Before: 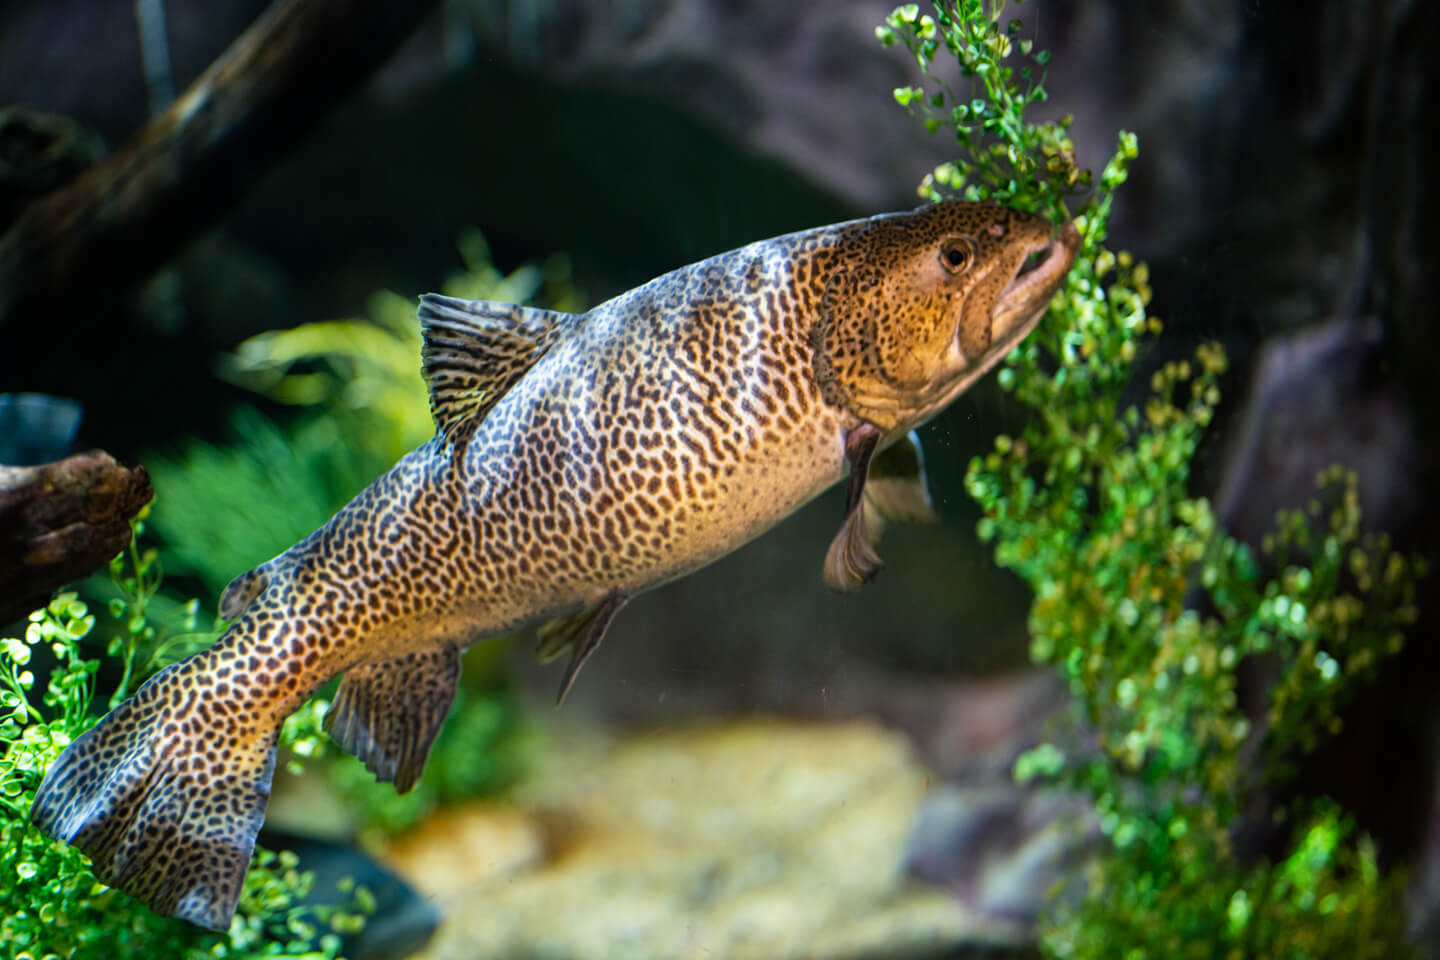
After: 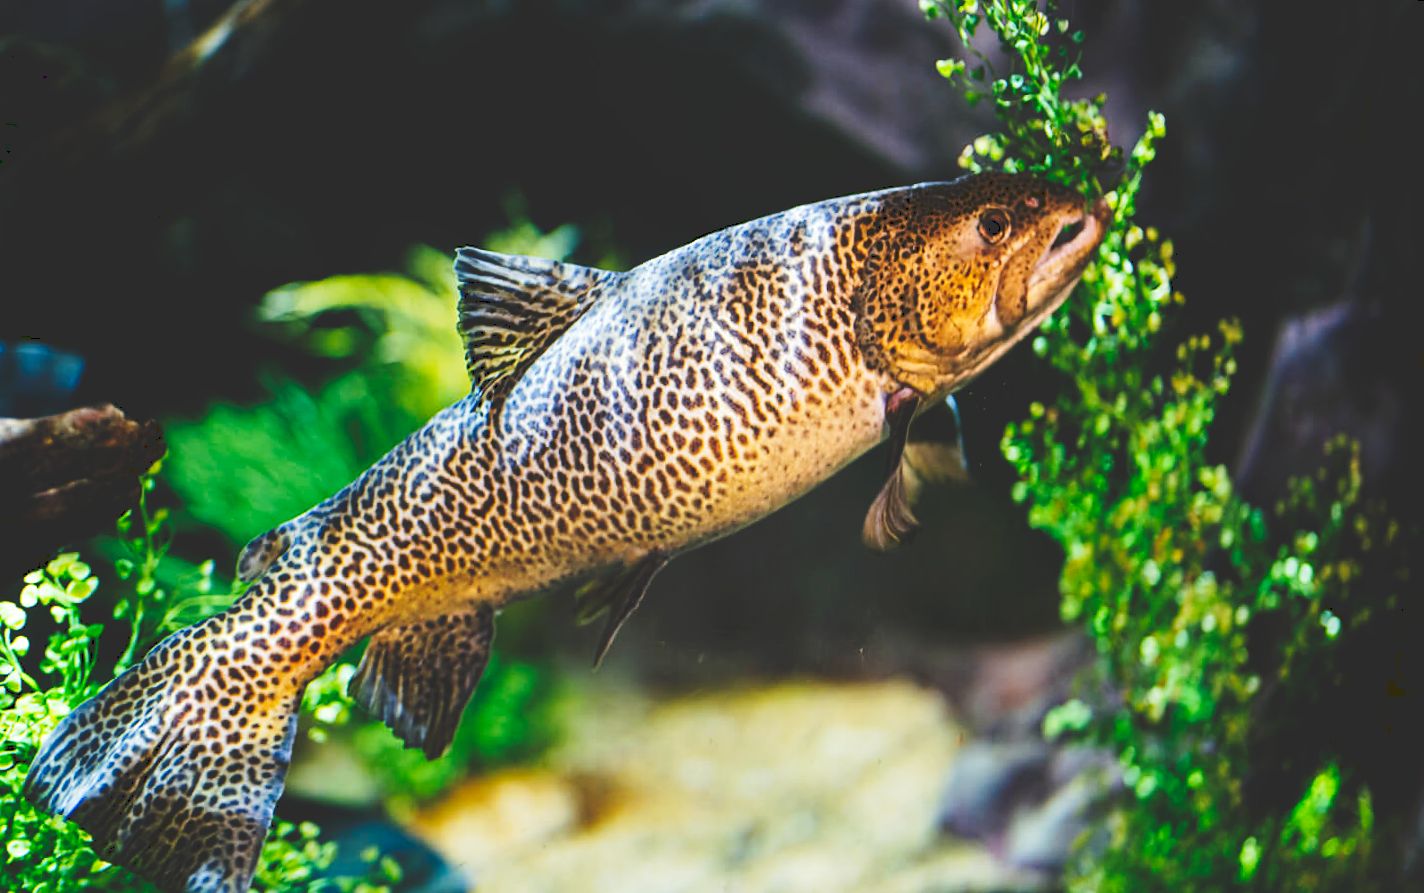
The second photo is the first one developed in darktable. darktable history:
sharpen: radius 1.458, amount 0.398, threshold 1.271
tone curve: curves: ch0 [(0, 0) (0.003, 0.172) (0.011, 0.177) (0.025, 0.177) (0.044, 0.177) (0.069, 0.178) (0.1, 0.181) (0.136, 0.19) (0.177, 0.208) (0.224, 0.226) (0.277, 0.274) (0.335, 0.338) (0.399, 0.43) (0.468, 0.535) (0.543, 0.635) (0.623, 0.726) (0.709, 0.815) (0.801, 0.882) (0.898, 0.936) (1, 1)], preserve colors none
rotate and perspective: rotation 0.679°, lens shift (horizontal) 0.136, crop left 0.009, crop right 0.991, crop top 0.078, crop bottom 0.95
